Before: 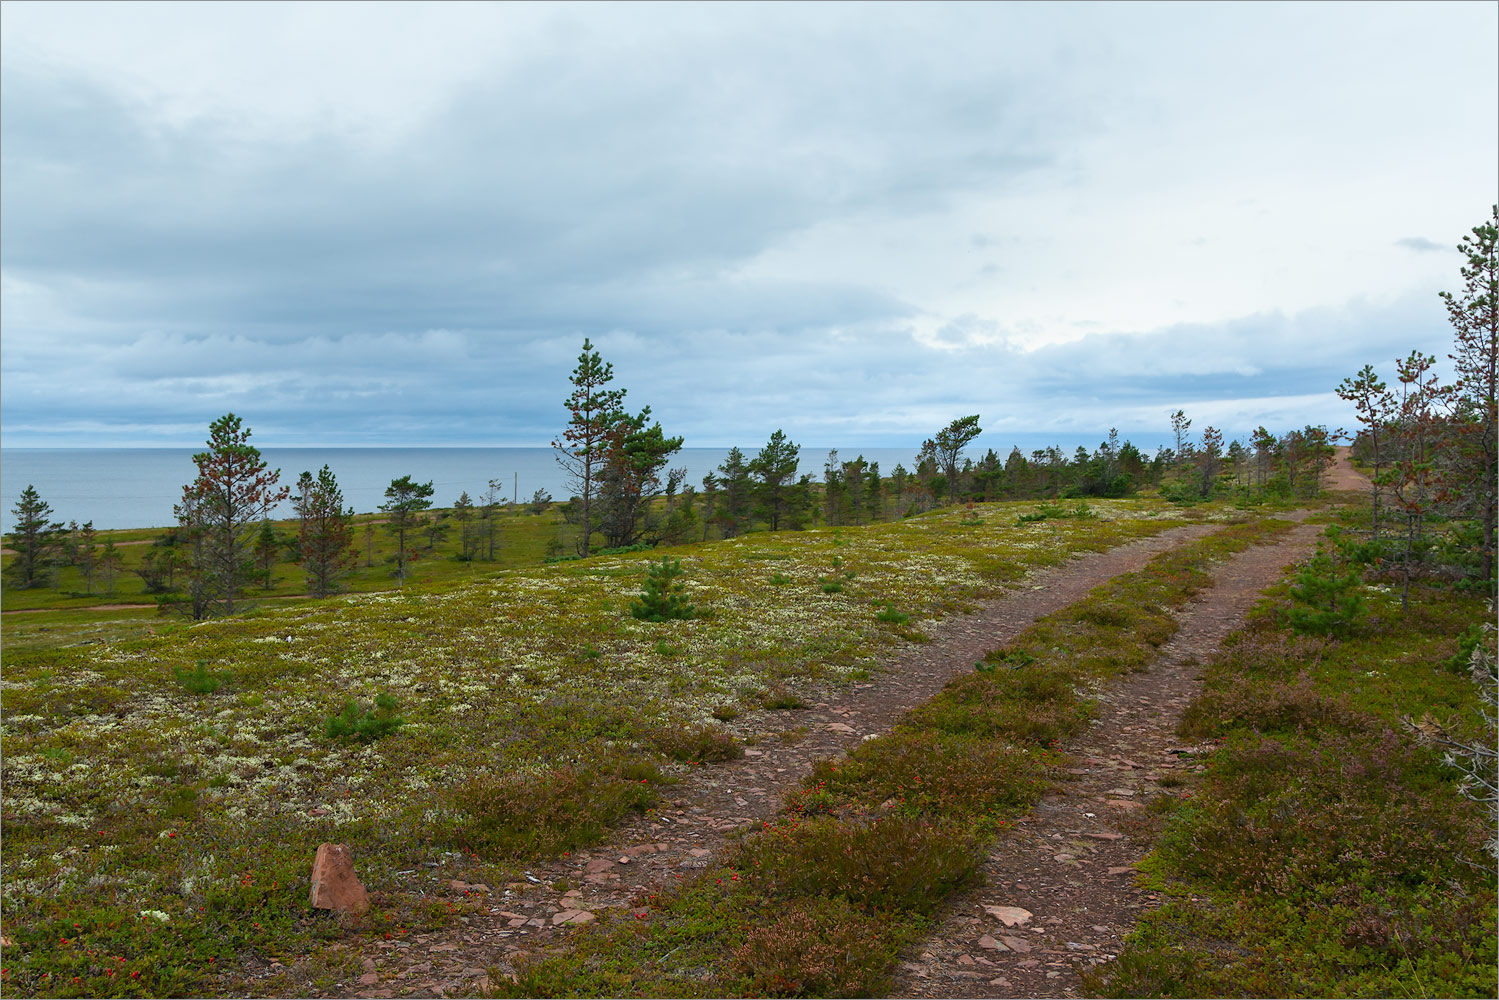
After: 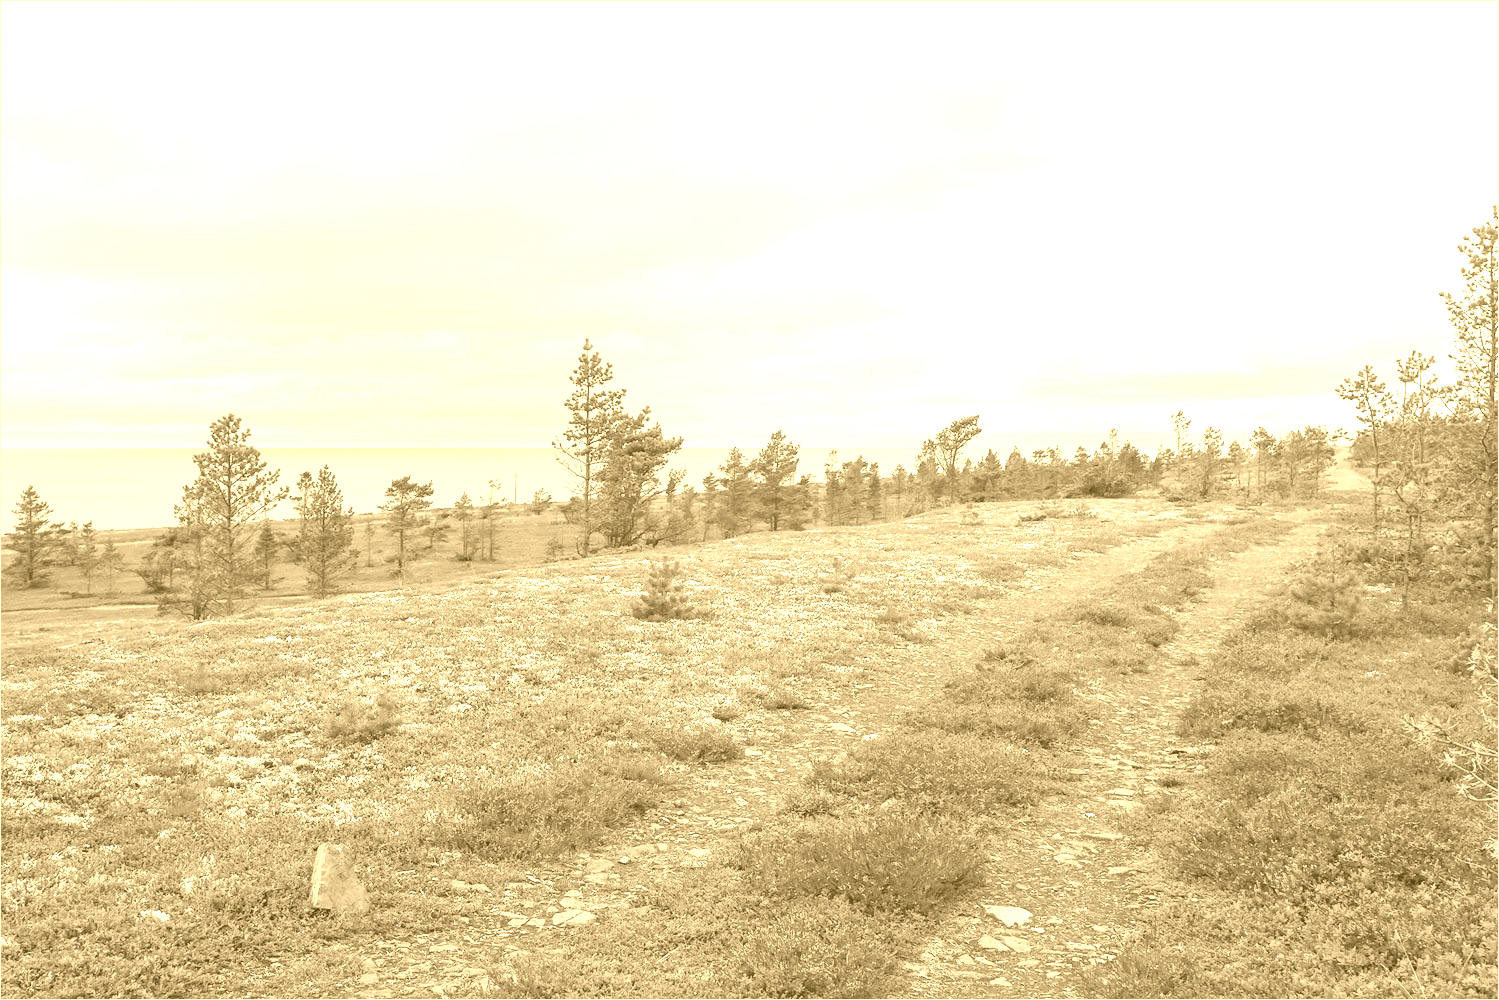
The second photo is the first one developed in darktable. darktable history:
colorize: hue 36°, source mix 100%
local contrast: on, module defaults
global tonemap: drago (0.7, 100)
color correction: saturation 0.85
